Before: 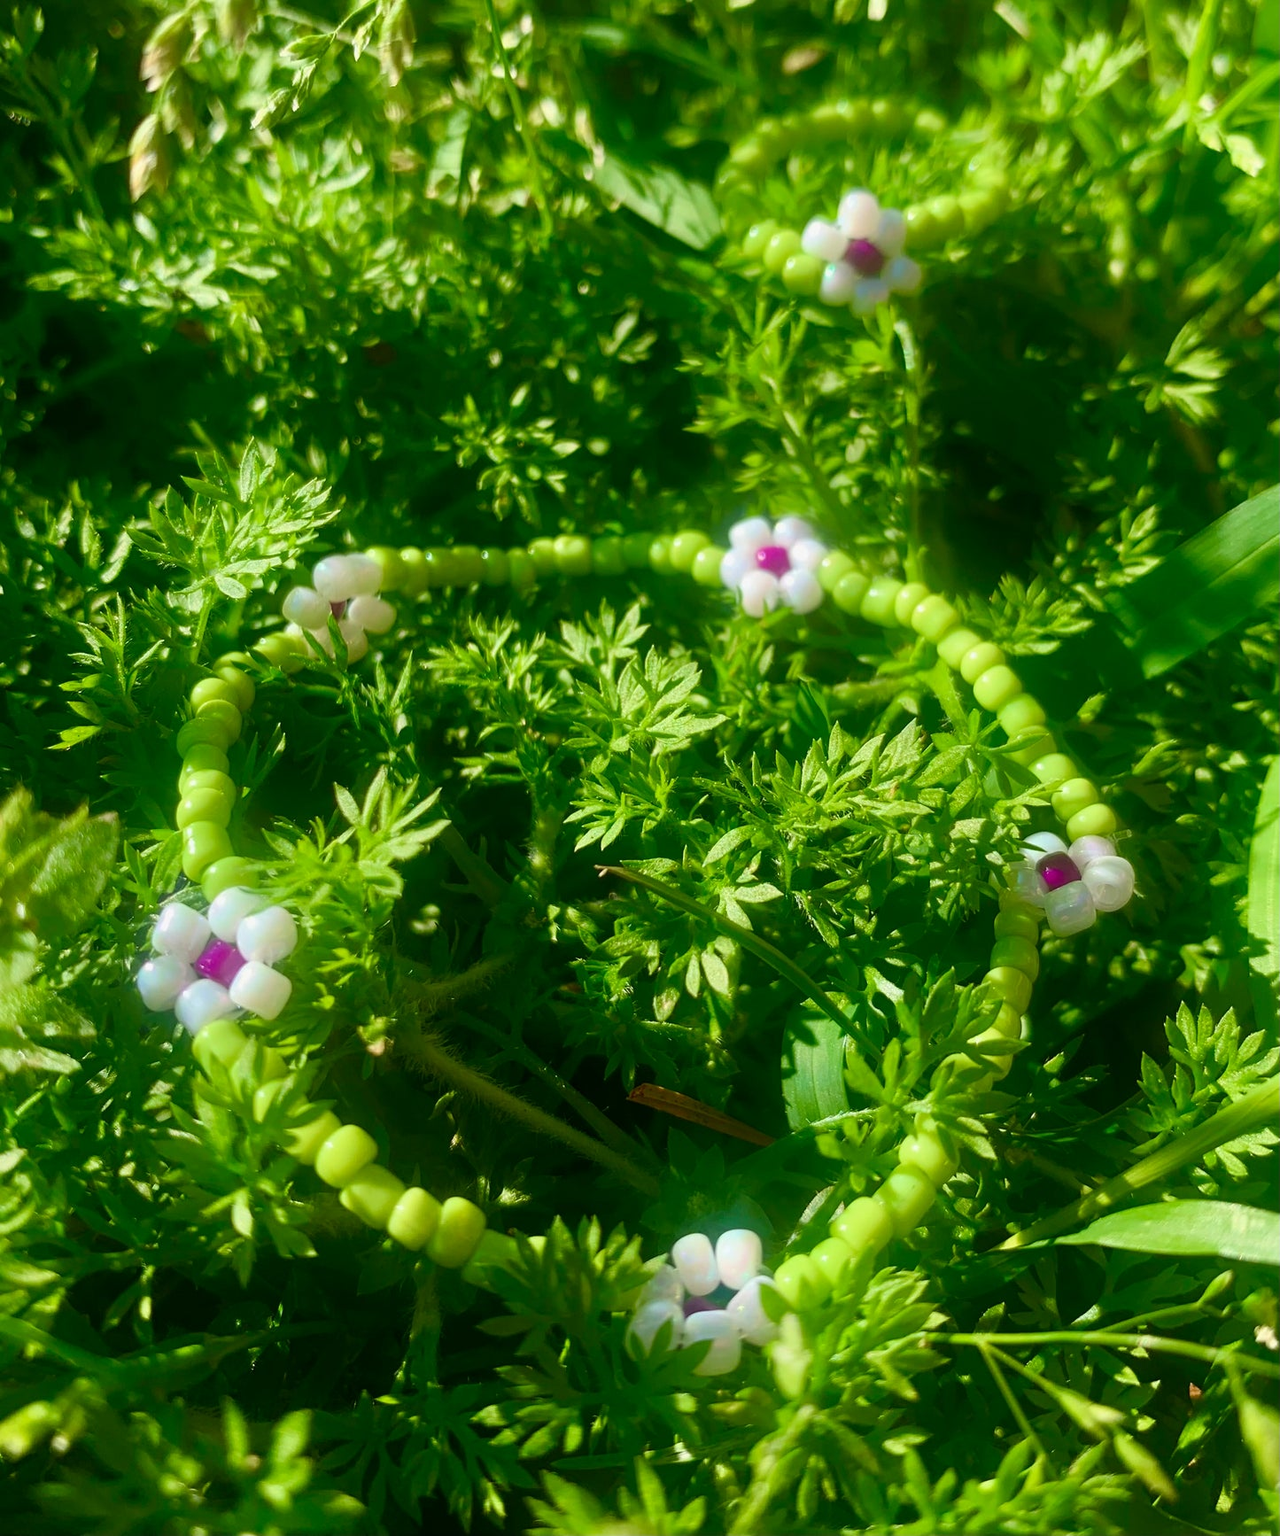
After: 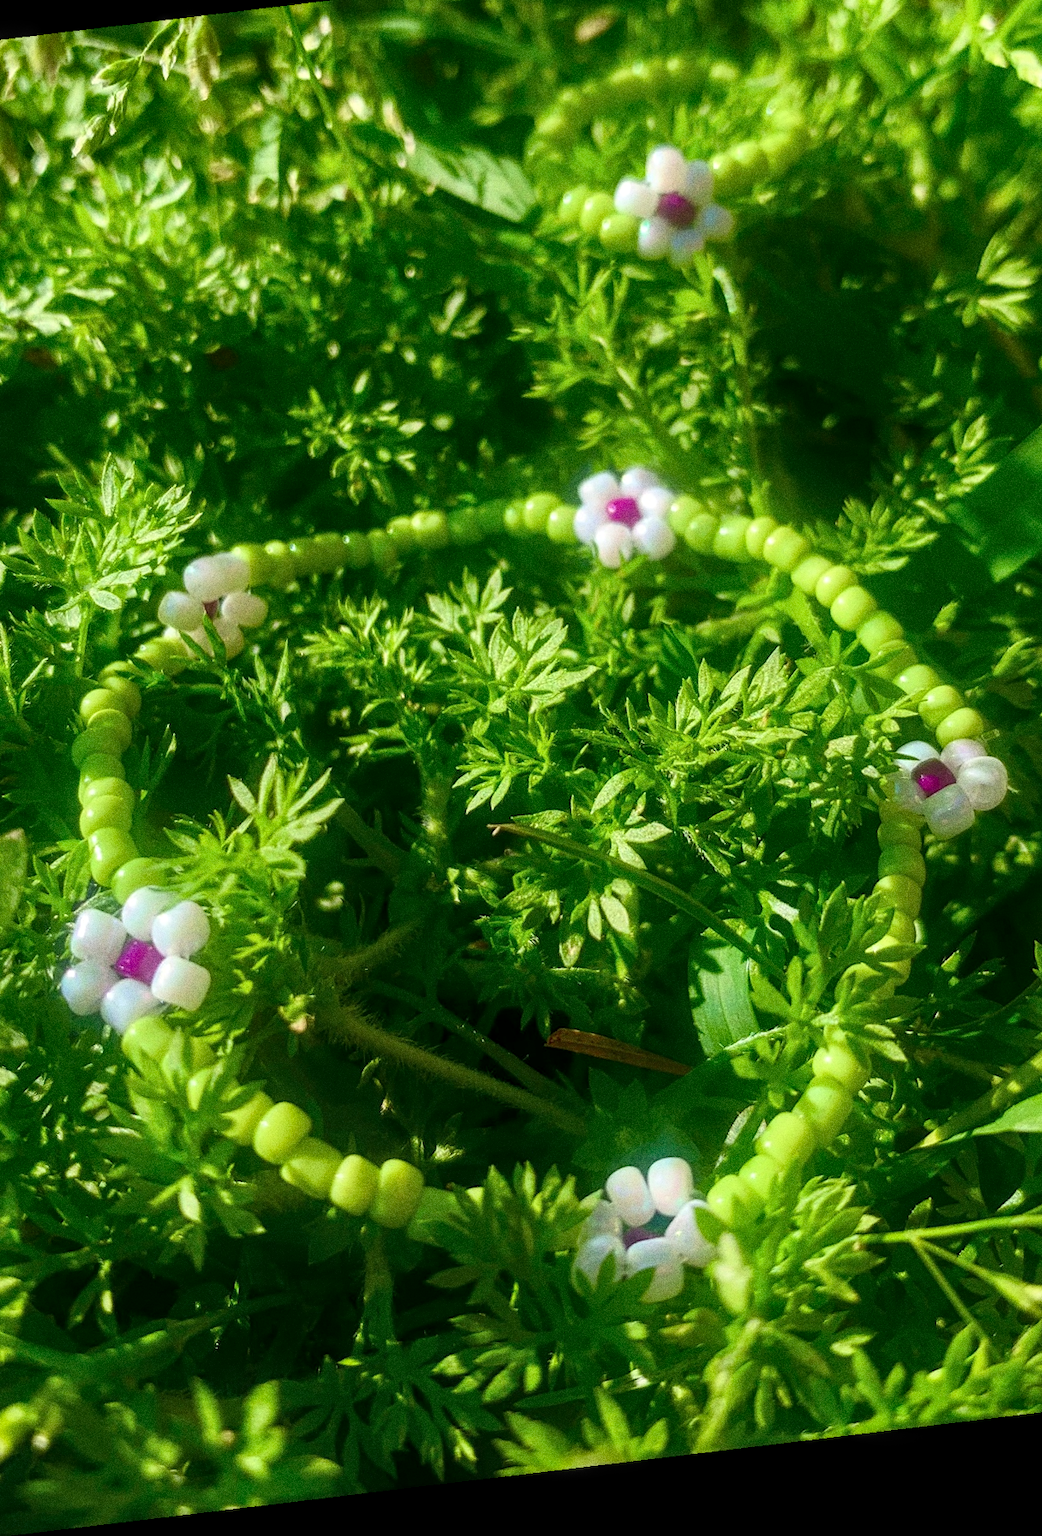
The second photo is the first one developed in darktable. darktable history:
local contrast: on, module defaults
grain: coarseness 0.09 ISO, strength 40%
crop and rotate: left 13.15%, top 5.251%, right 12.609%
rotate and perspective: rotation -6.83°, automatic cropping off
